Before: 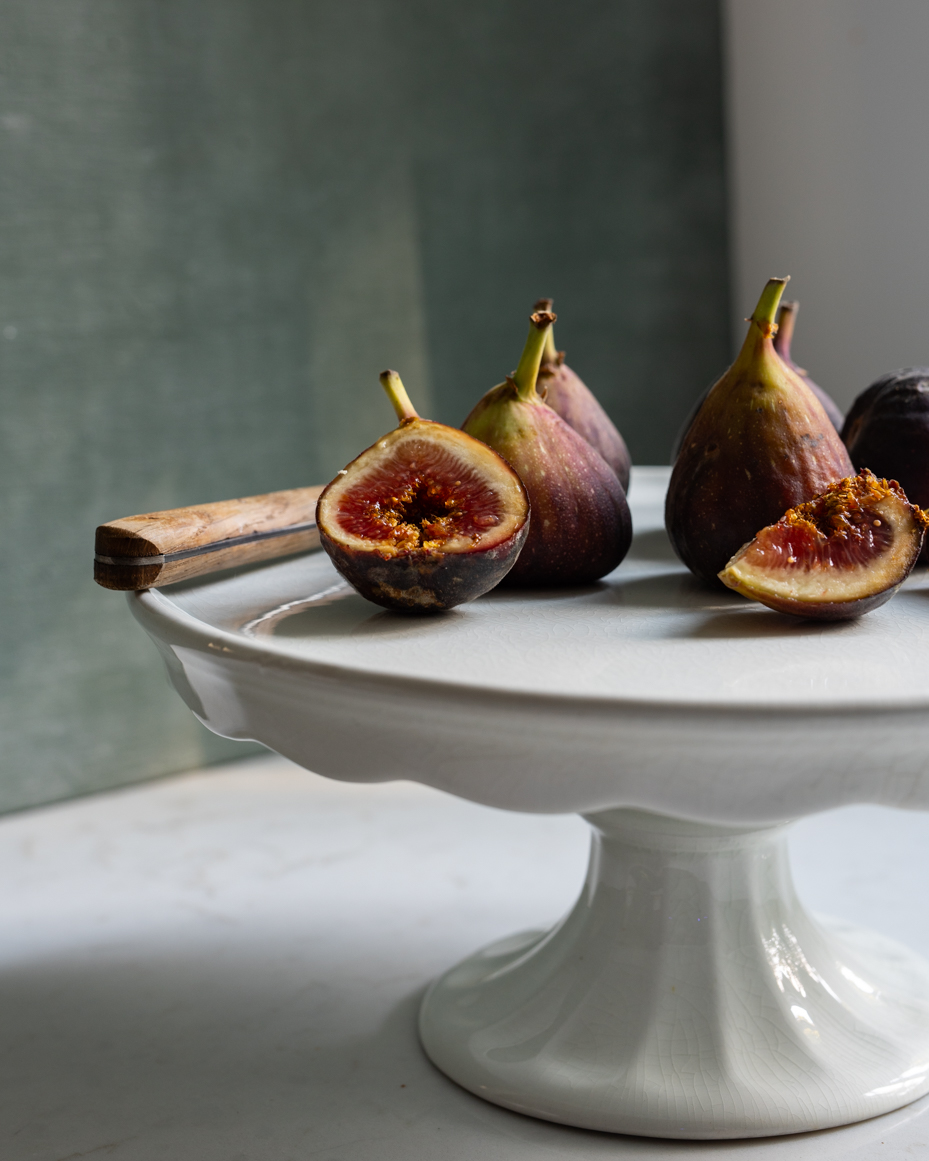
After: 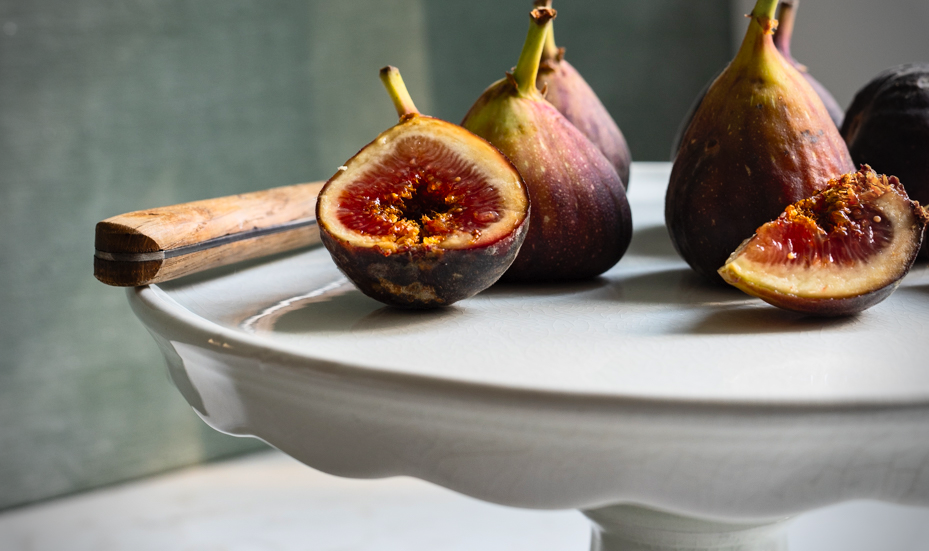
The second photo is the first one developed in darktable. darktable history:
shadows and highlights: highlights color adjustment 49.66%, soften with gaussian
crop and rotate: top 26.251%, bottom 26.28%
contrast brightness saturation: contrast 0.197, brightness 0.161, saturation 0.222
vignetting: fall-off radius 31.97%, unbound false
